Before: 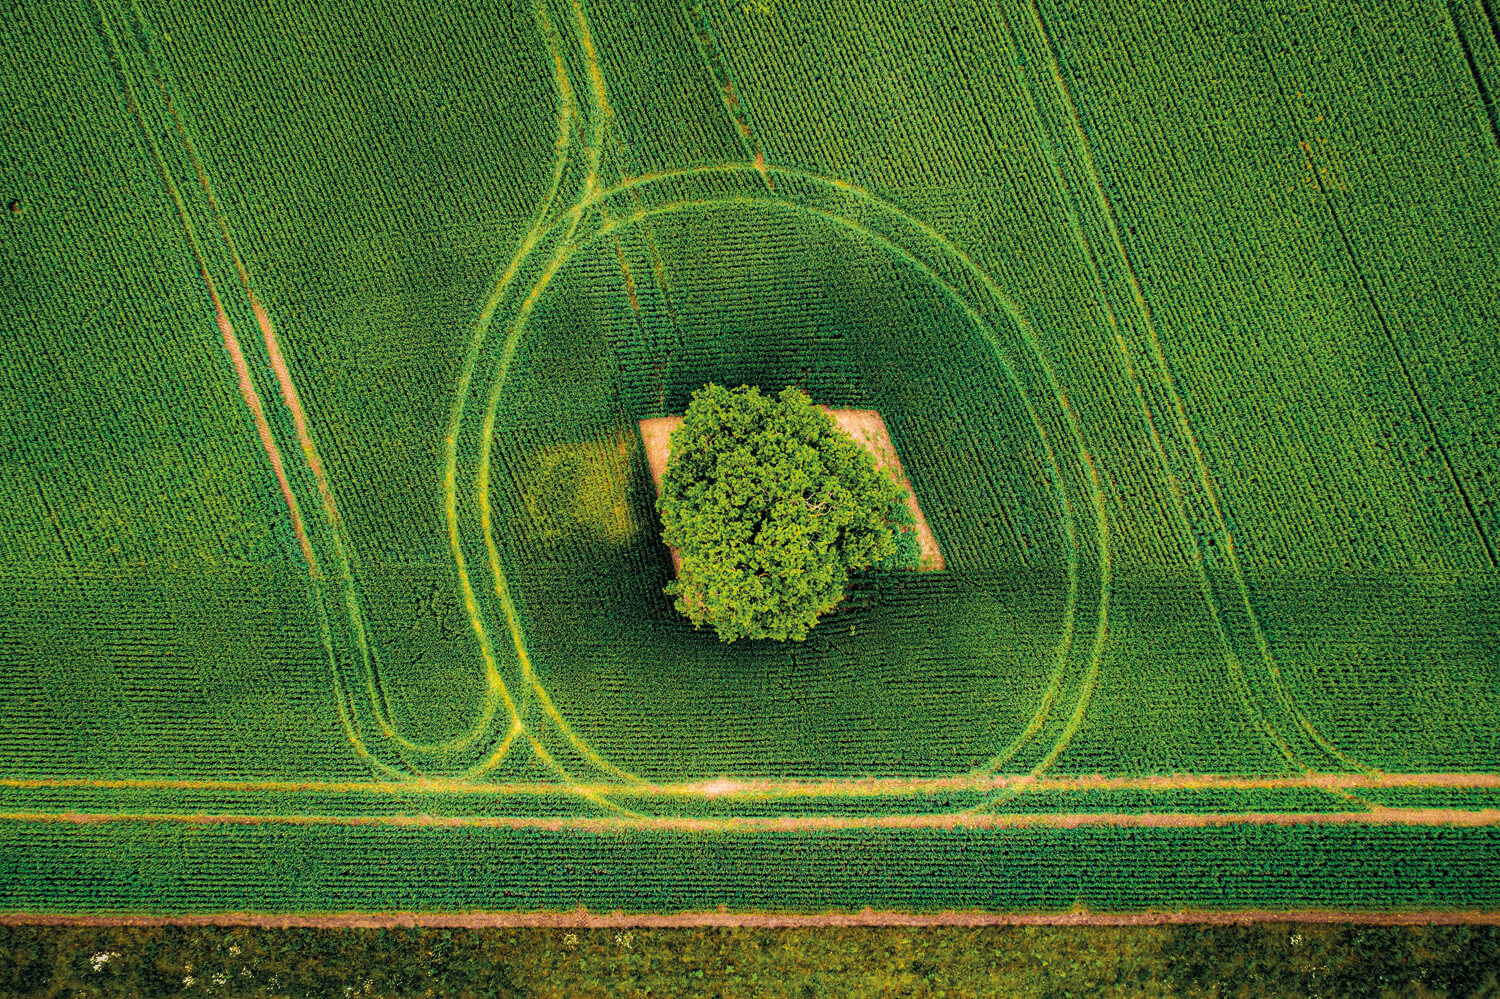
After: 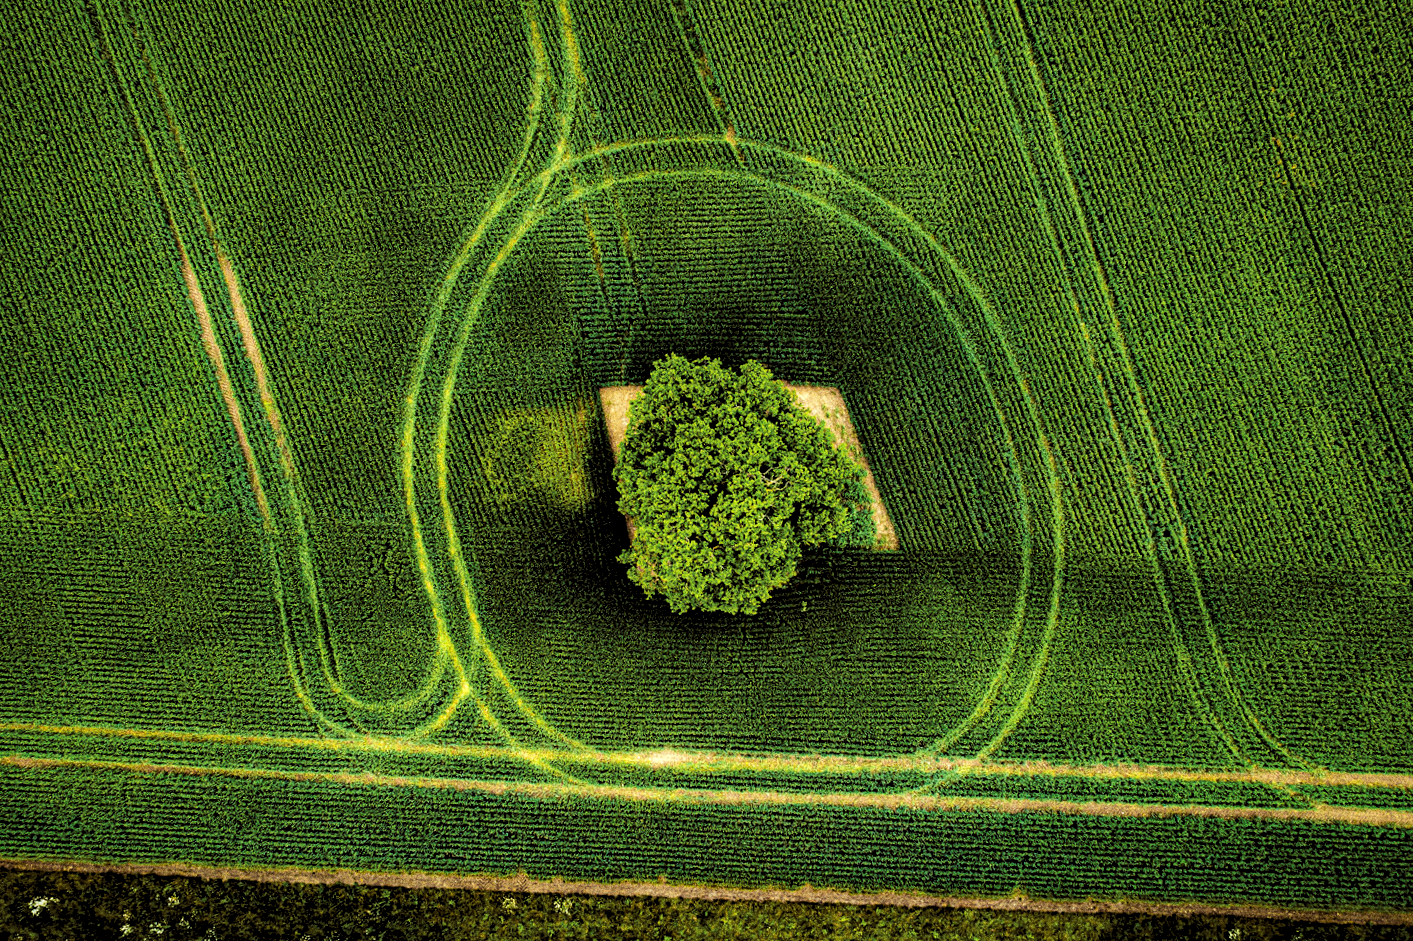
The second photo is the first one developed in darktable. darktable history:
grain: coarseness 0.09 ISO, strength 40%
color balance: lift [1, 1.015, 0.987, 0.985], gamma [1, 0.959, 1.042, 0.958], gain [0.927, 0.938, 1.072, 0.928], contrast 1.5%
local contrast: mode bilateral grid, contrast 25, coarseness 50, detail 123%, midtone range 0.2
levels: levels [0.182, 0.542, 0.902]
crop and rotate: angle -2.38°
color contrast: green-magenta contrast 0.84, blue-yellow contrast 0.86
